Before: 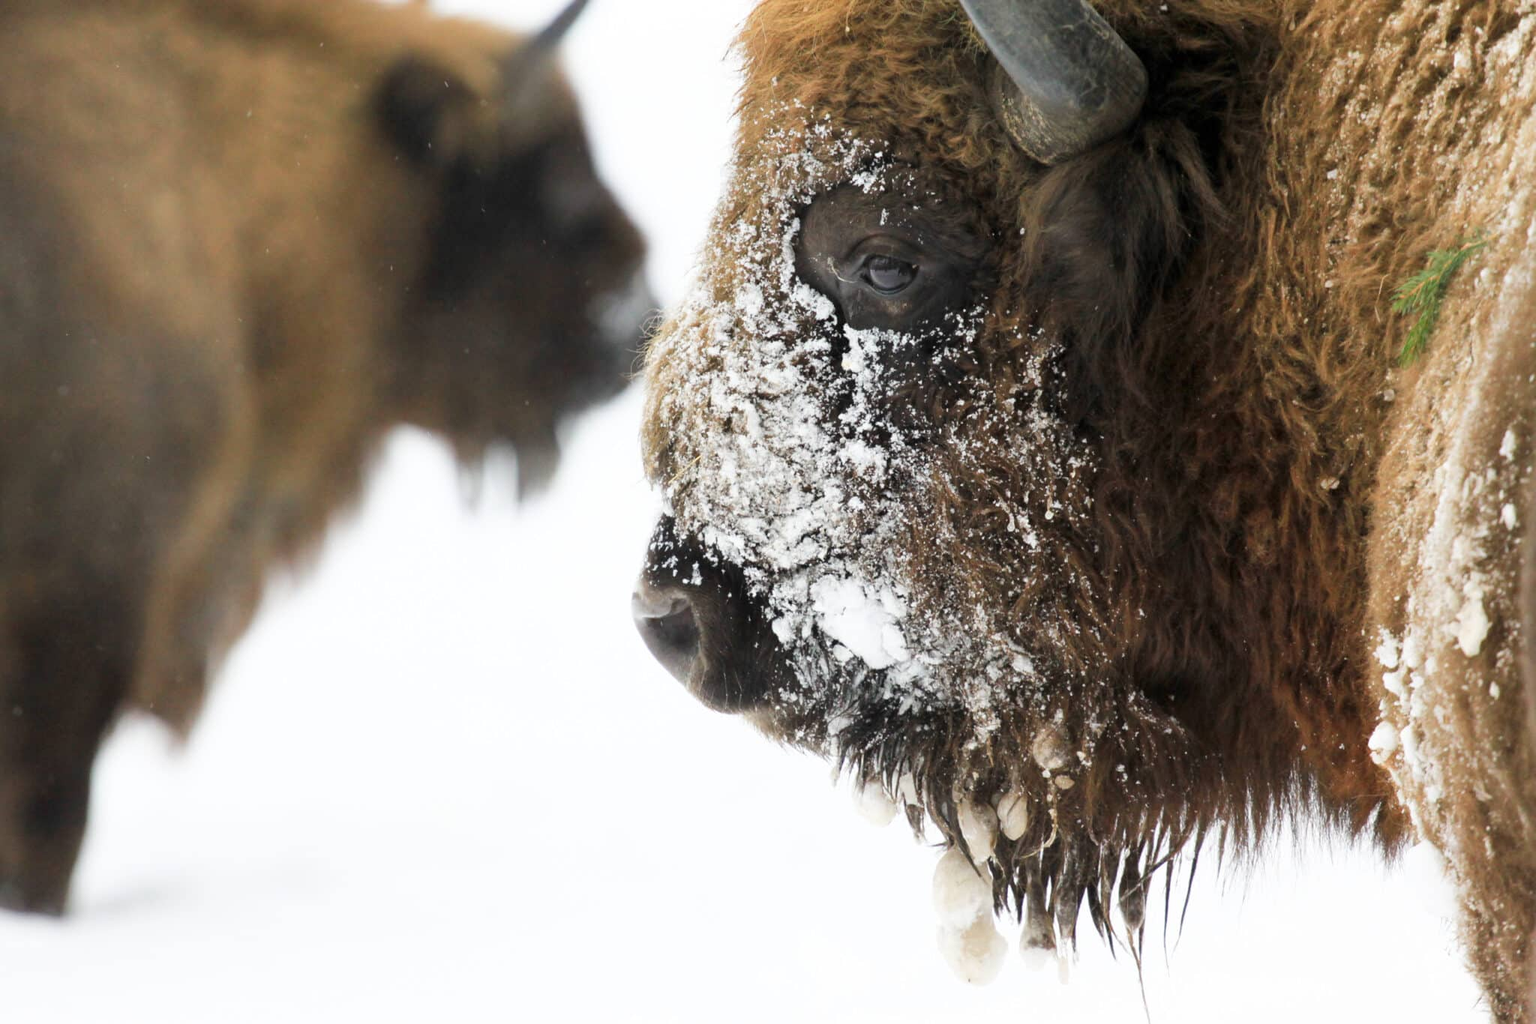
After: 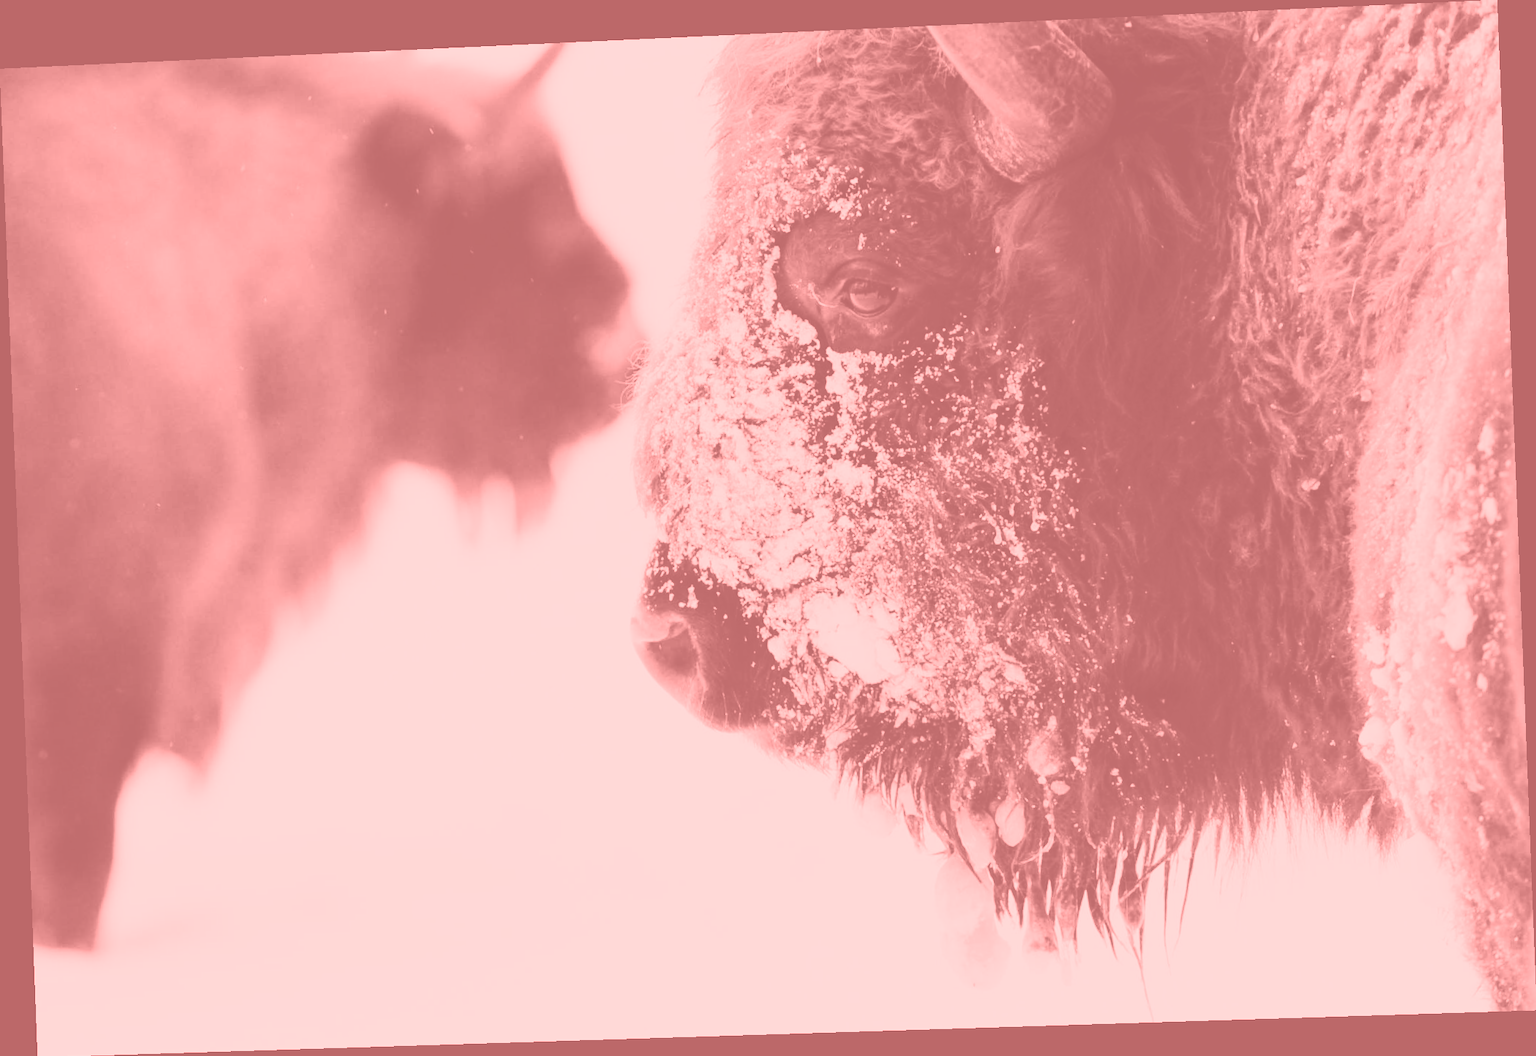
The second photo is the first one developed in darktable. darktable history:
tone curve: curves: ch0 [(0, 0) (0.003, 0.24) (0.011, 0.24) (0.025, 0.24) (0.044, 0.244) (0.069, 0.244) (0.1, 0.252) (0.136, 0.264) (0.177, 0.274) (0.224, 0.284) (0.277, 0.313) (0.335, 0.361) (0.399, 0.415) (0.468, 0.498) (0.543, 0.595) (0.623, 0.695) (0.709, 0.793) (0.801, 0.883) (0.898, 0.942) (1, 1)], preserve colors none
exposure: black level correction 0.001, exposure 0.5 EV, compensate exposure bias true, compensate highlight preservation false
rotate and perspective: rotation -2.22°, lens shift (horizontal) -0.022, automatic cropping off
color balance: lift [1.004, 1.002, 1.002, 0.998], gamma [1, 1.007, 1.002, 0.993], gain [1, 0.977, 1.013, 1.023], contrast -3.64%
base curve: curves: ch0 [(0, 0) (0.262, 0.32) (0.722, 0.705) (1, 1)]
colorize: saturation 51%, source mix 50.67%, lightness 50.67%
